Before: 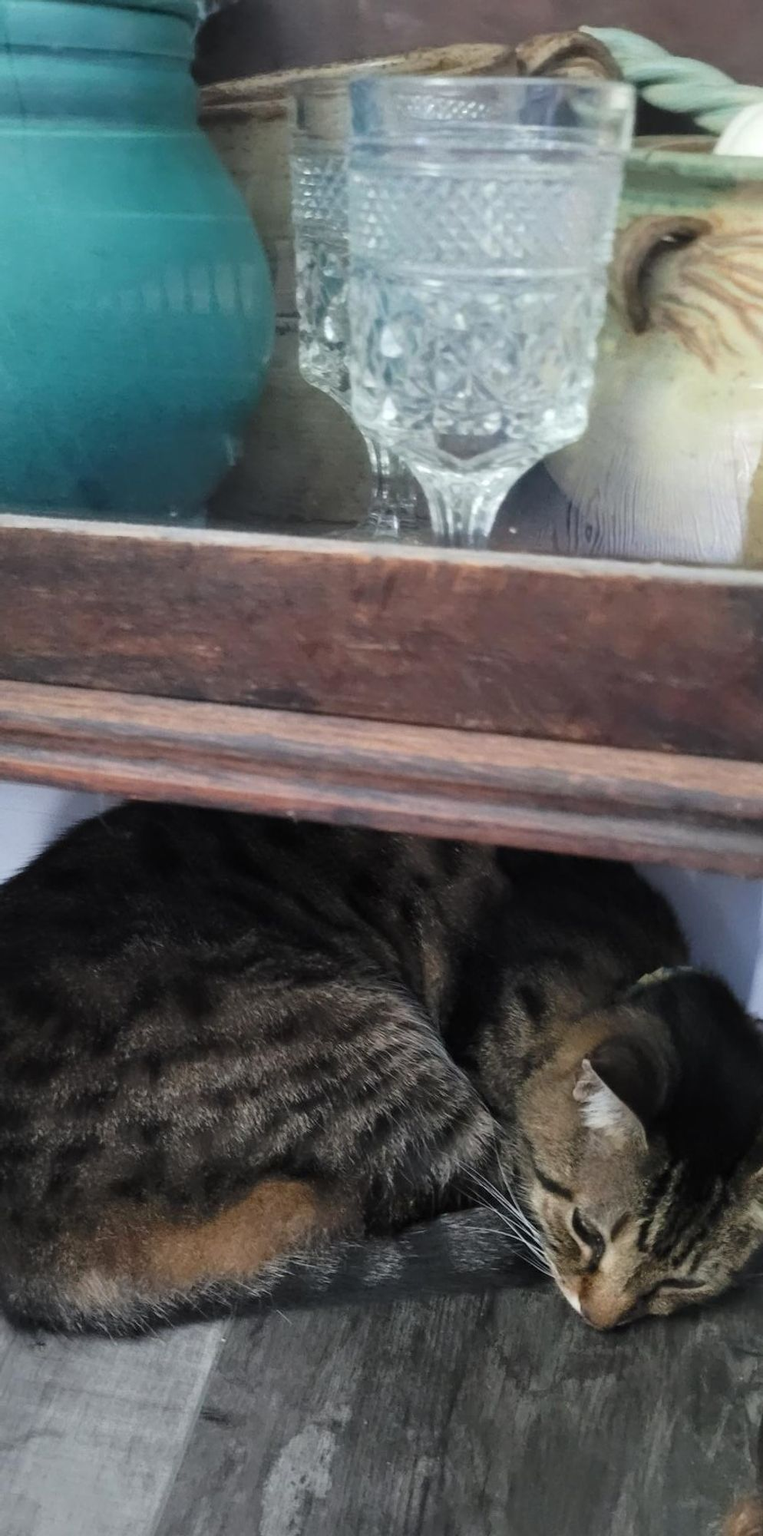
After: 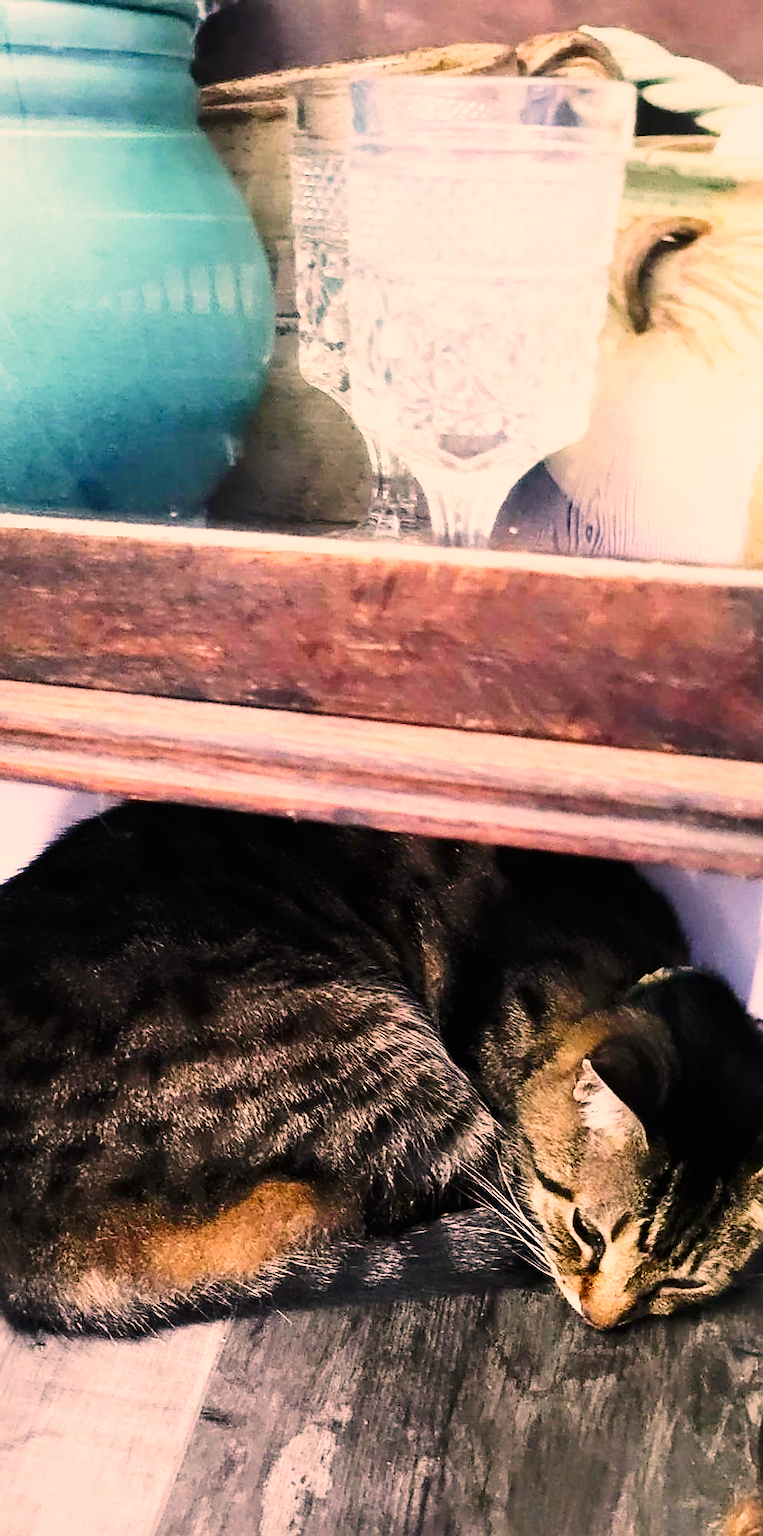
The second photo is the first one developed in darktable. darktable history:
color correction: highlights a* 21.16, highlights b* 19.61
base curve: curves: ch0 [(0, 0) (0.007, 0.004) (0.027, 0.03) (0.046, 0.07) (0.207, 0.54) (0.442, 0.872) (0.673, 0.972) (1, 1)], preserve colors none
sharpen: radius 1.4, amount 1.25, threshold 0.7
contrast brightness saturation: contrast 0.15, brightness -0.01, saturation 0.1
